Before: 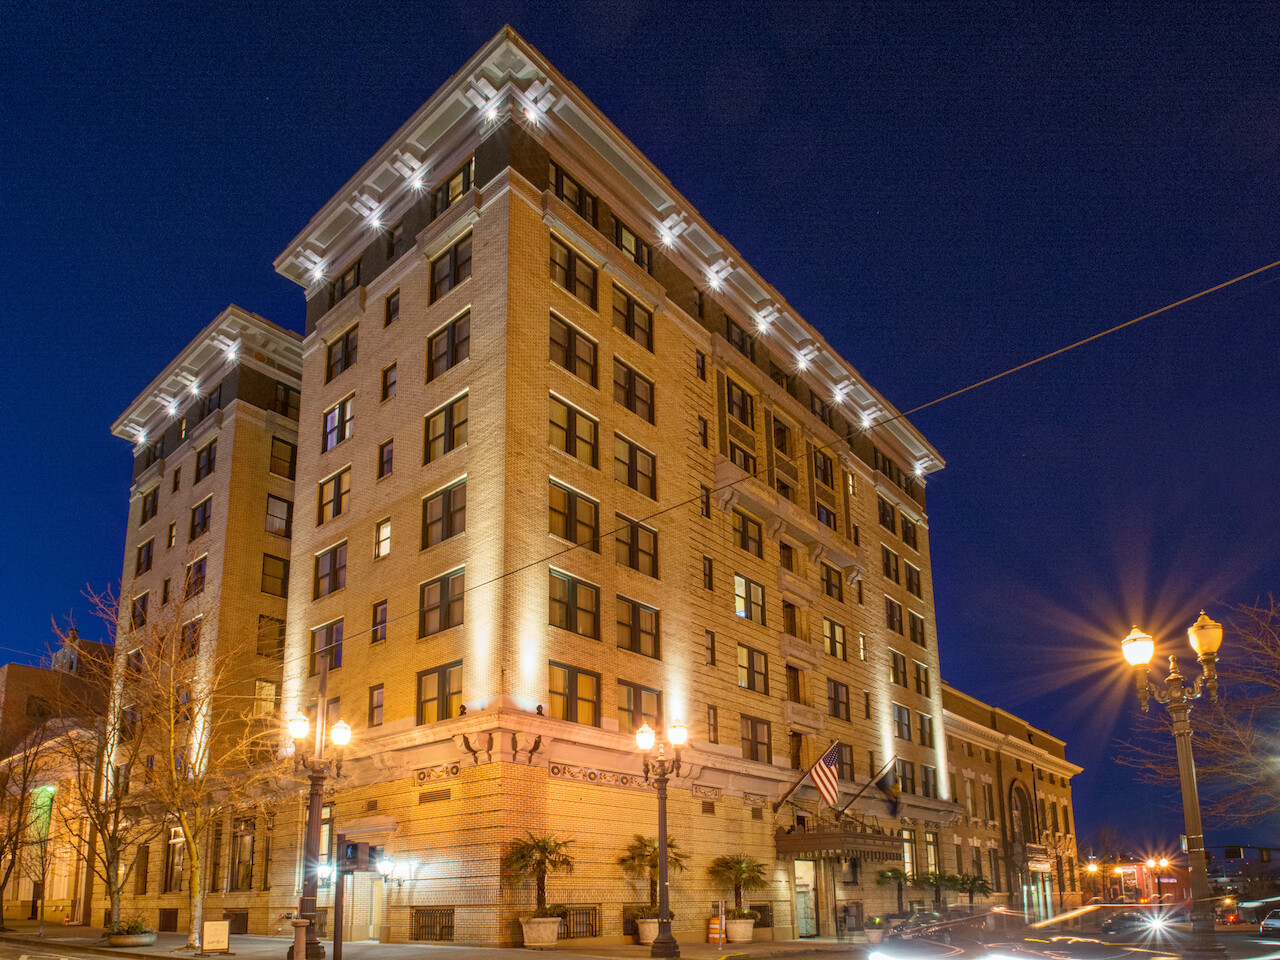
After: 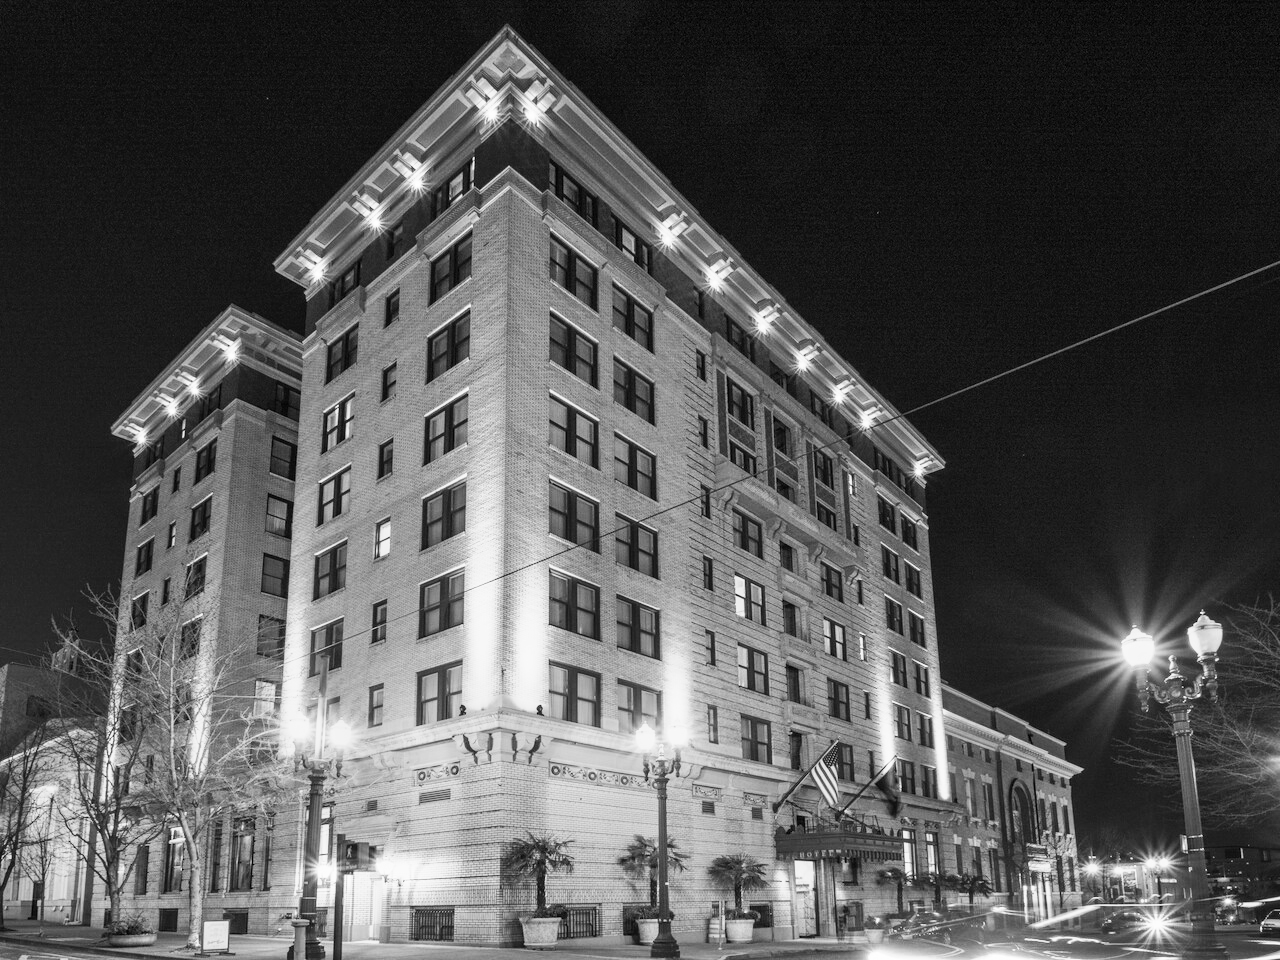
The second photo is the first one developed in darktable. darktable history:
tone curve: curves: ch0 [(0, 0) (0.003, 0.003) (0.011, 0.009) (0.025, 0.022) (0.044, 0.037) (0.069, 0.051) (0.1, 0.079) (0.136, 0.114) (0.177, 0.152) (0.224, 0.212) (0.277, 0.281) (0.335, 0.358) (0.399, 0.459) (0.468, 0.573) (0.543, 0.684) (0.623, 0.779) (0.709, 0.866) (0.801, 0.949) (0.898, 0.98) (1, 1)], preserve colors none
color balance rgb: perceptual saturation grading › global saturation 25%, global vibrance 20%
monochrome: on, module defaults
